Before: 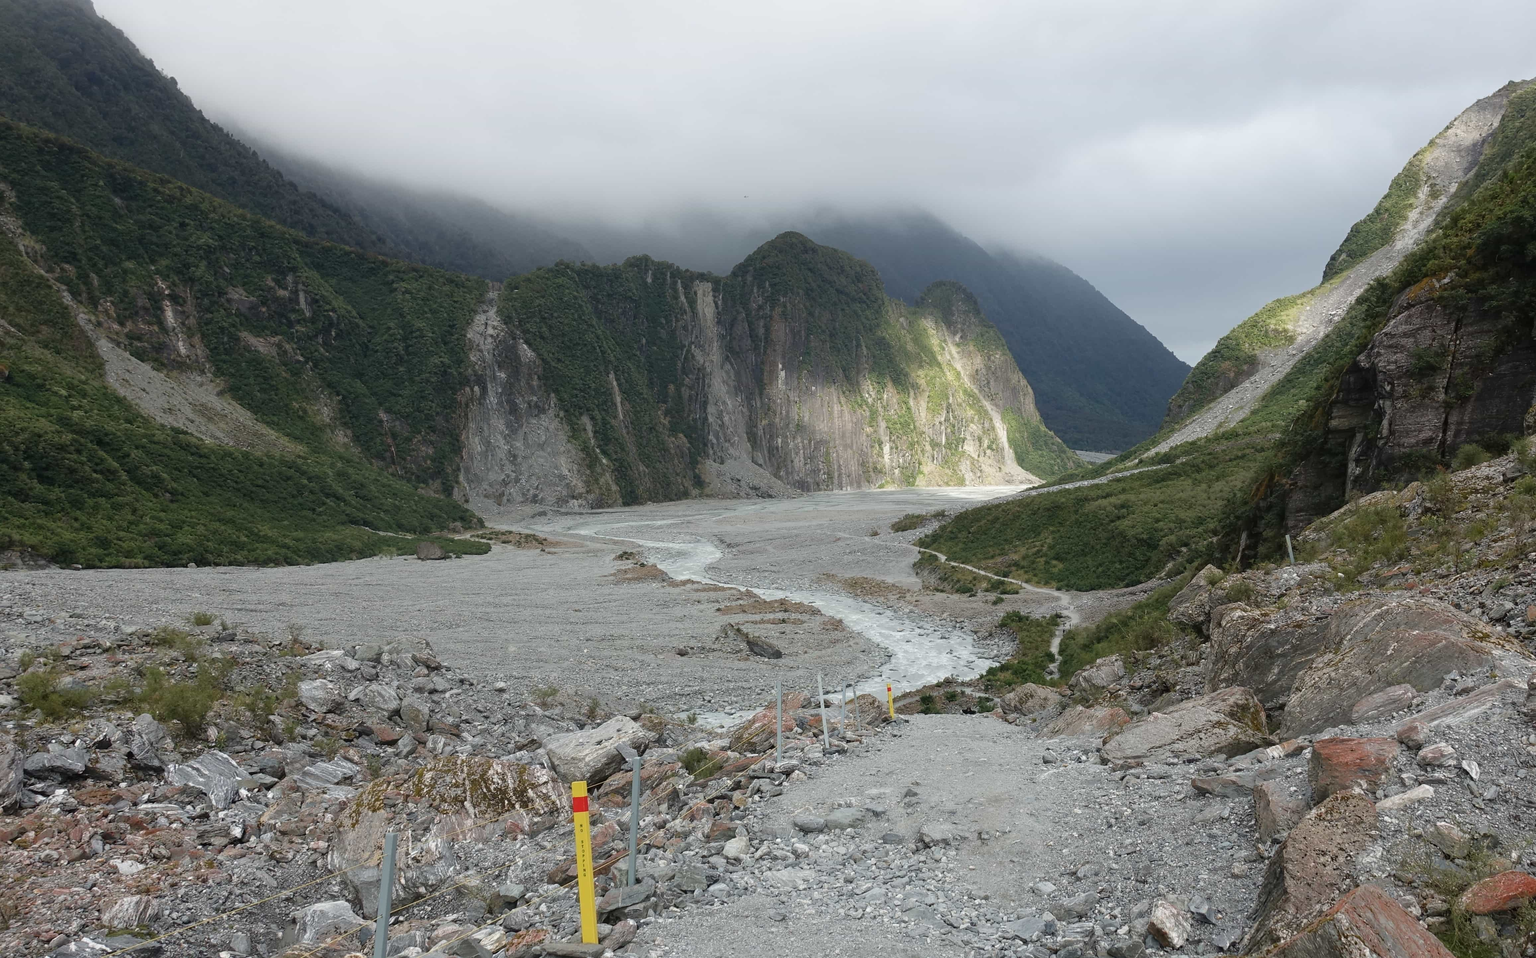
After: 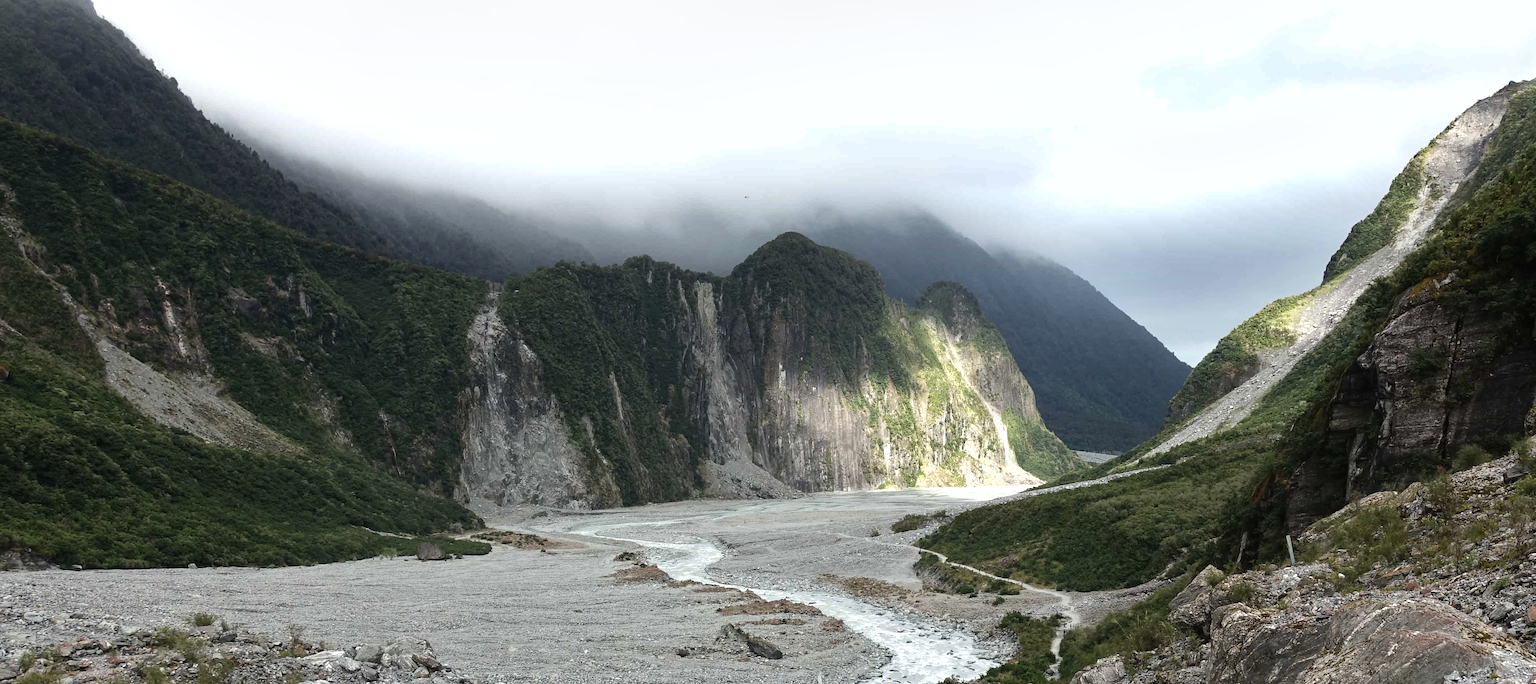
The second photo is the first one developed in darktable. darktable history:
crop: bottom 28.576%
shadows and highlights: shadows 5, soften with gaussian
tone equalizer: -8 EV -0.75 EV, -7 EV -0.7 EV, -6 EV -0.6 EV, -5 EV -0.4 EV, -3 EV 0.4 EV, -2 EV 0.6 EV, -1 EV 0.7 EV, +0 EV 0.75 EV, edges refinement/feathering 500, mask exposure compensation -1.57 EV, preserve details no
